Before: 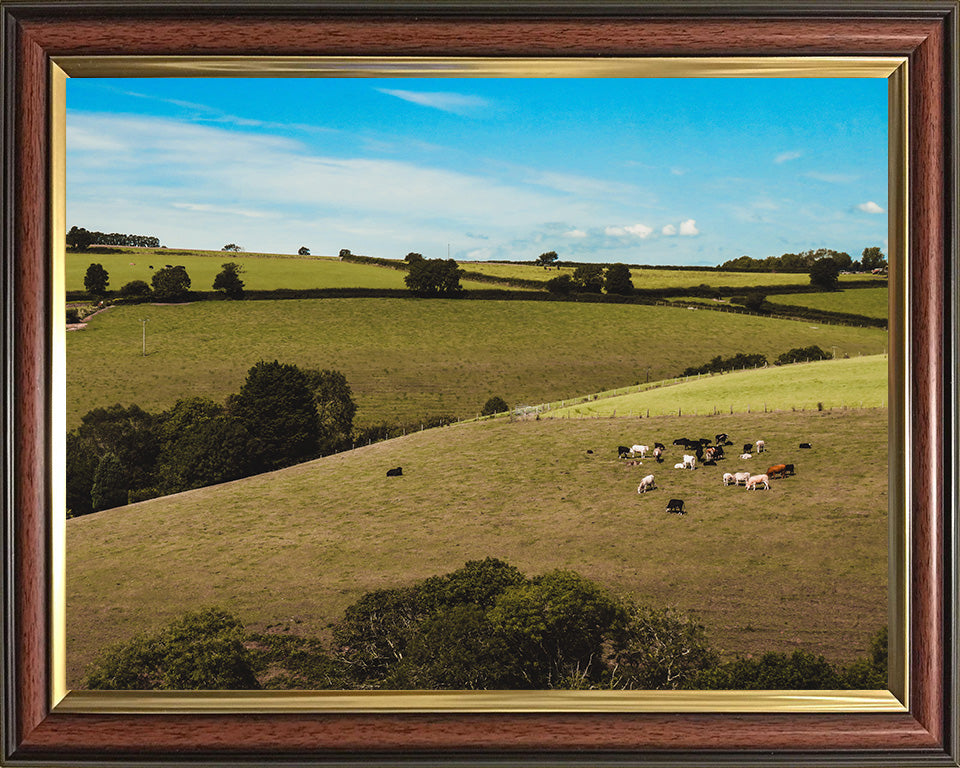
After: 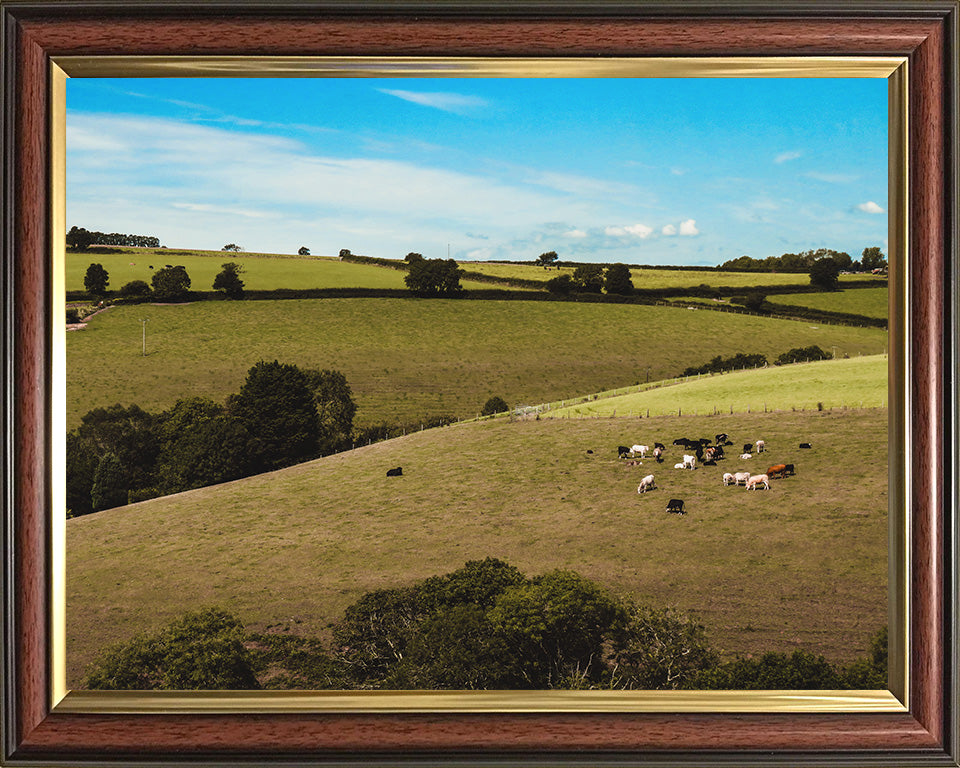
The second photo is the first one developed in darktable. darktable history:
shadows and highlights: shadows 1.51, highlights 39.5
